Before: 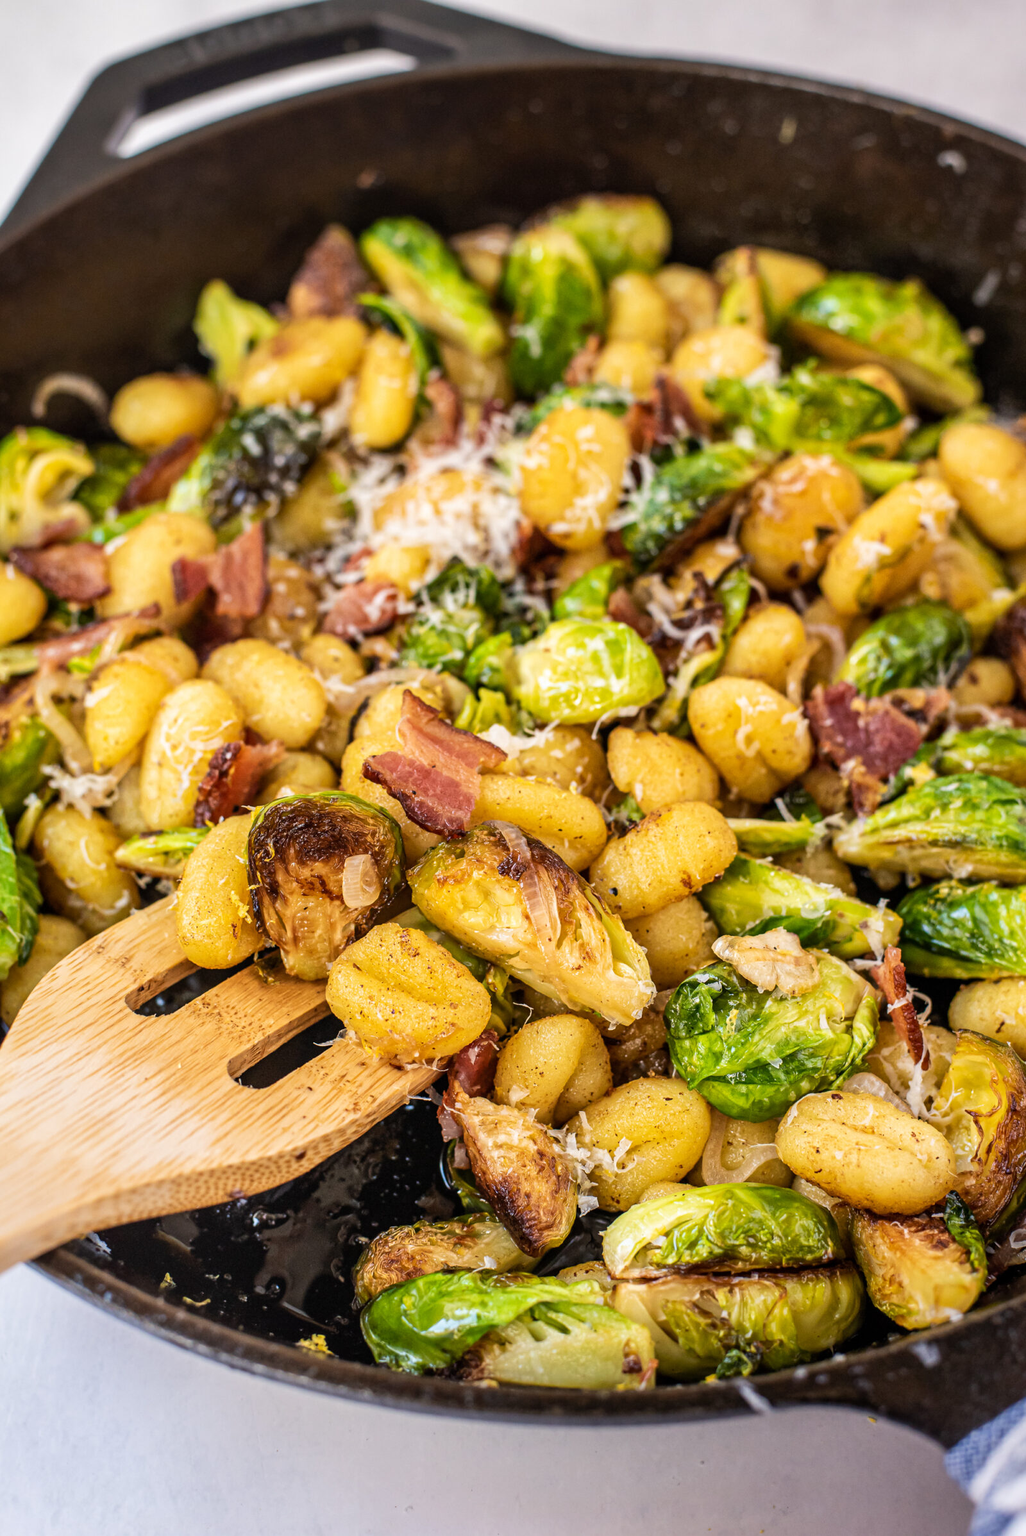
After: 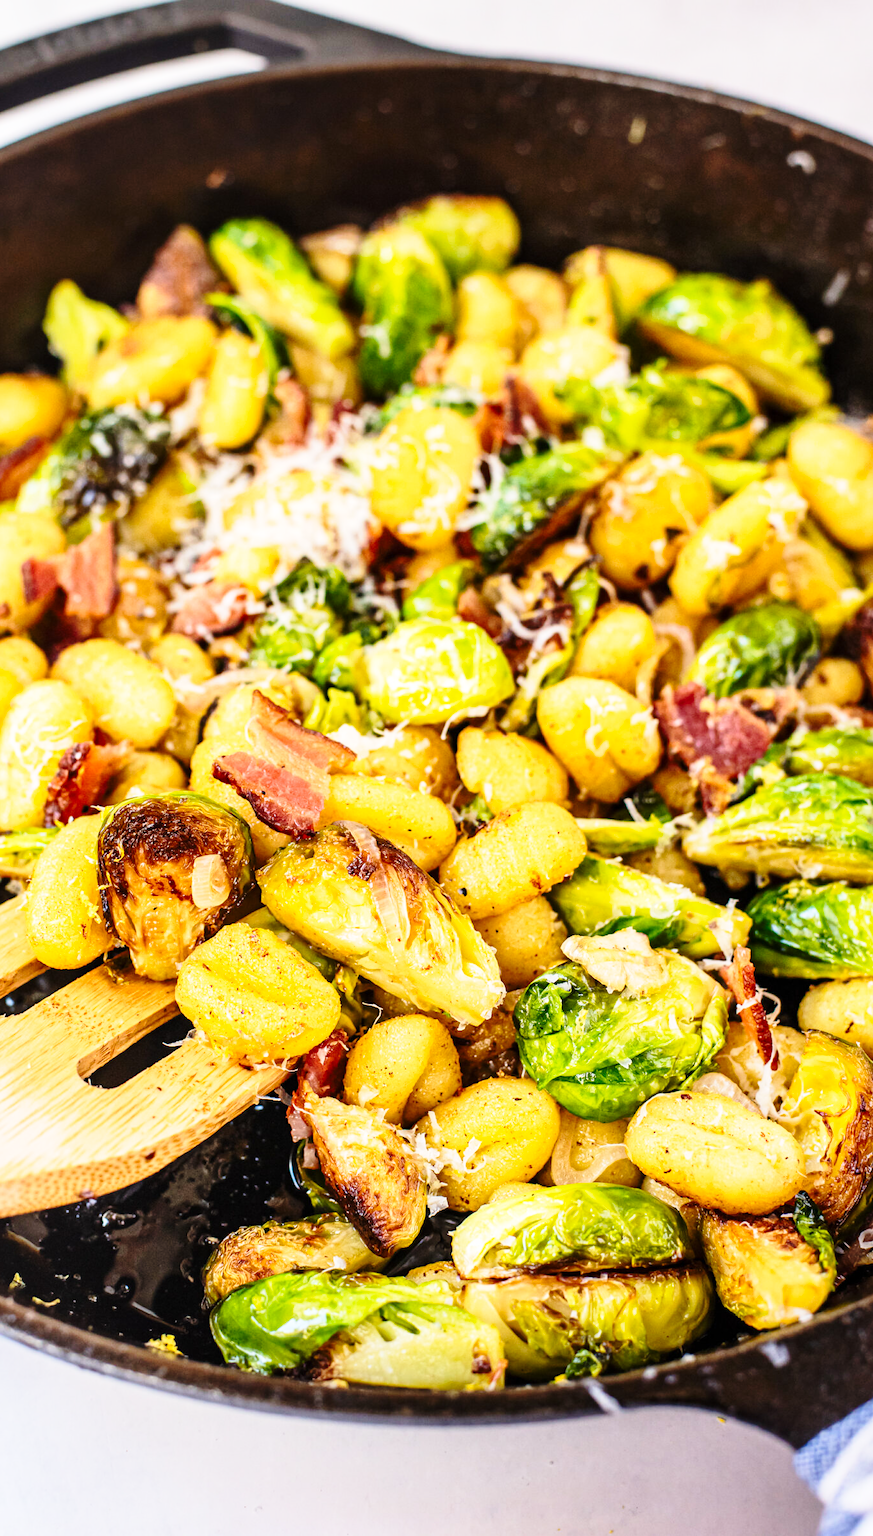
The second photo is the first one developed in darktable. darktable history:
base curve: curves: ch0 [(0, 0) (0.028, 0.03) (0.121, 0.232) (0.46, 0.748) (0.859, 0.968) (1, 1)], preserve colors none
contrast brightness saturation: contrast 0.104, brightness 0.029, saturation 0.095
crop and rotate: left 14.79%
